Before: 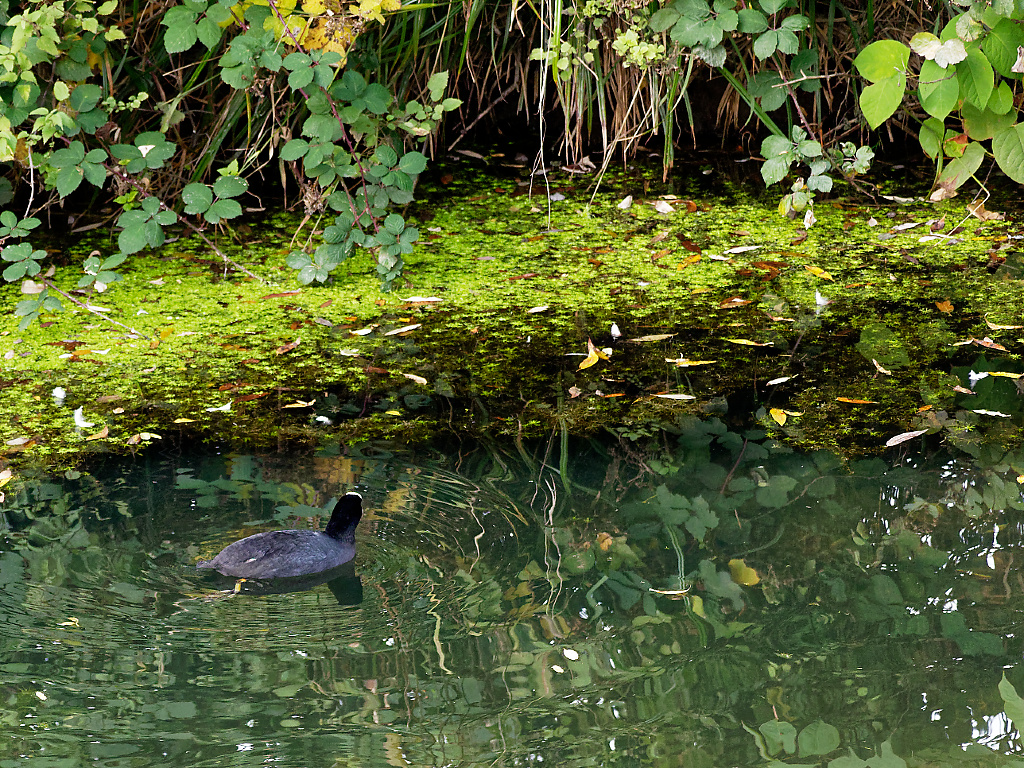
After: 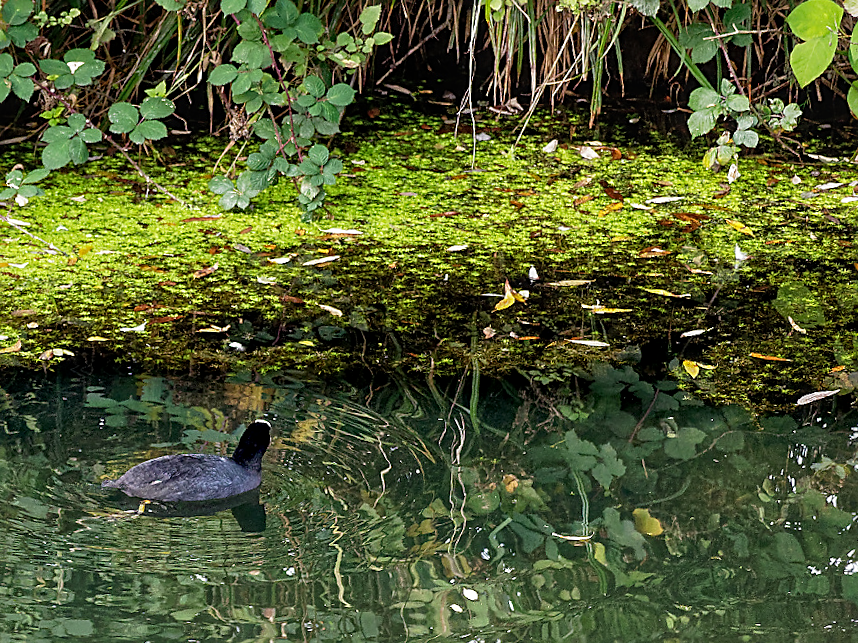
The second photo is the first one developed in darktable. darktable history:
sharpen: on, module defaults
crop and rotate: angle -3.26°, left 5.238%, top 5.219%, right 4.687%, bottom 4.769%
exposure: compensate highlight preservation false
local contrast: on, module defaults
